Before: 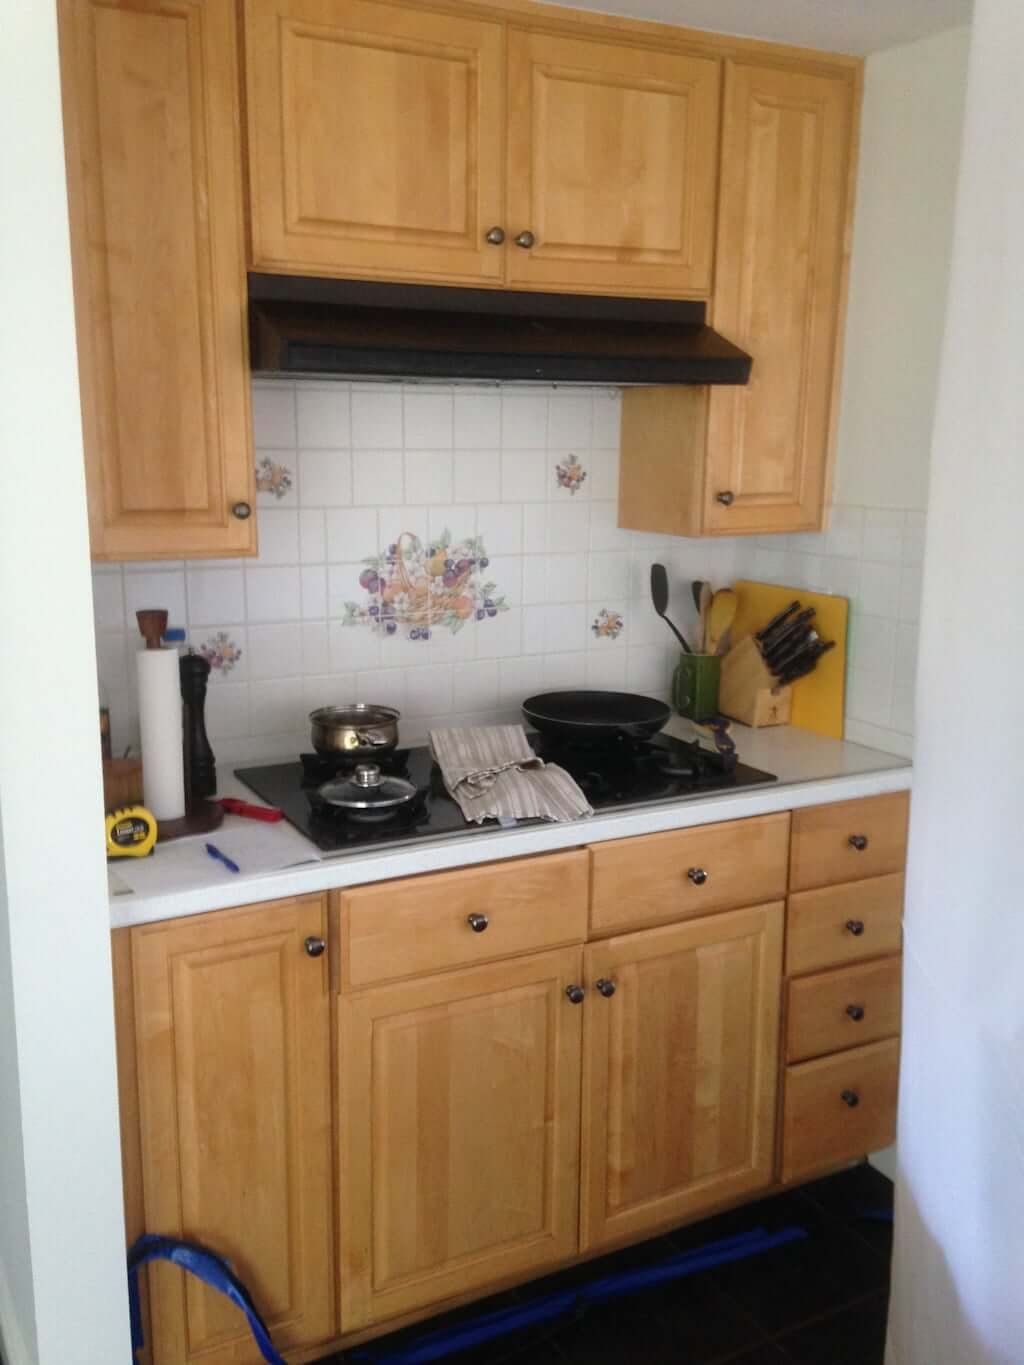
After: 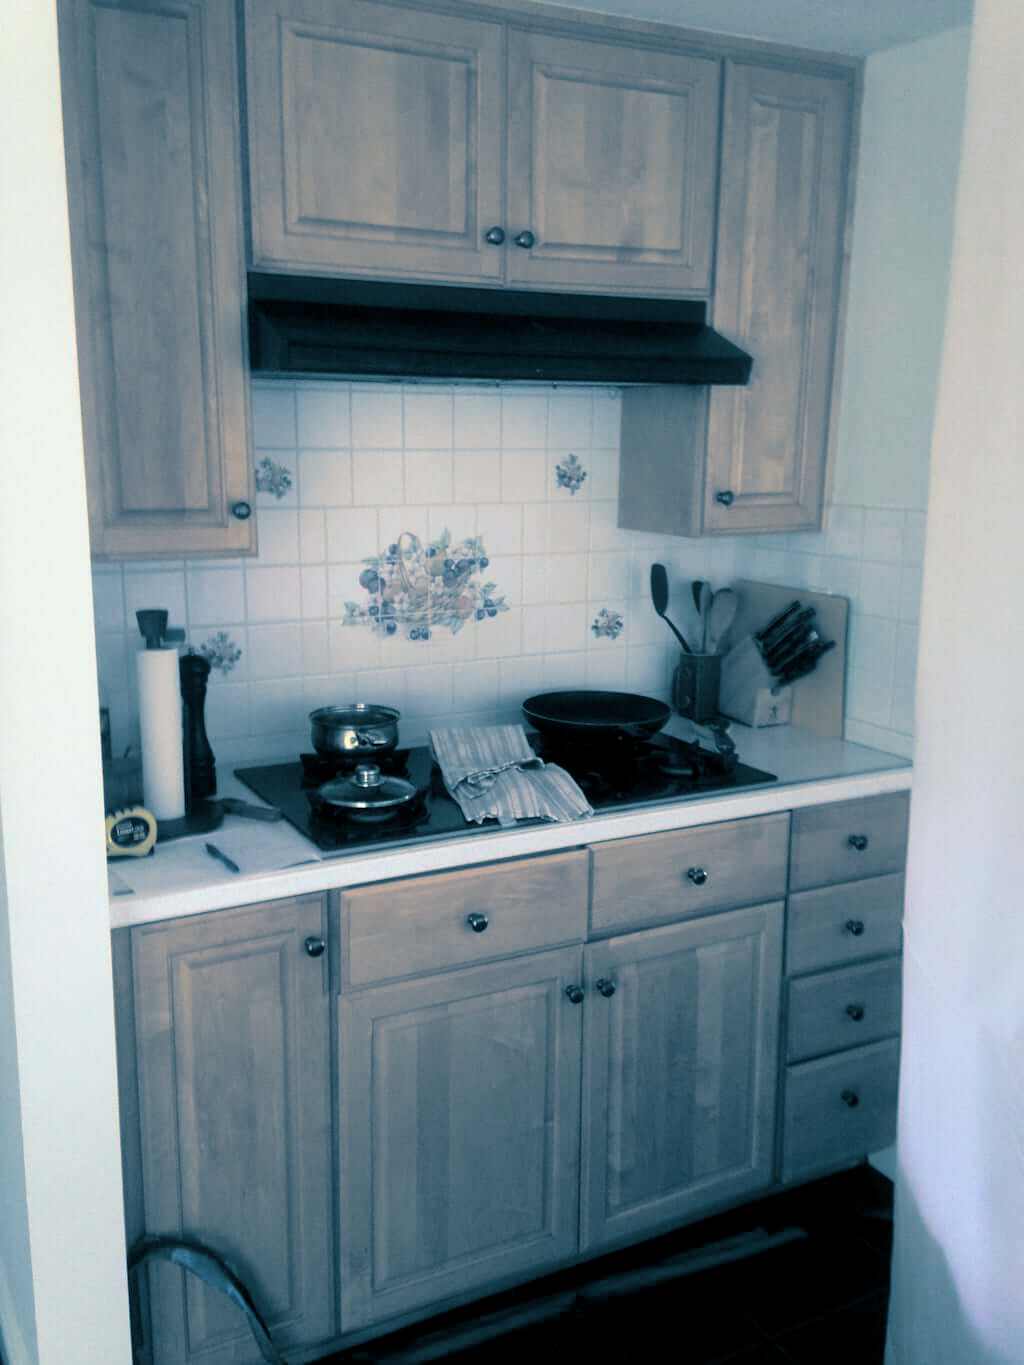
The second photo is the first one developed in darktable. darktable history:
split-toning: shadows › hue 212.4°, balance -70
exposure: black level correction 0.004, exposure 0.014 EV, compensate highlight preservation false
